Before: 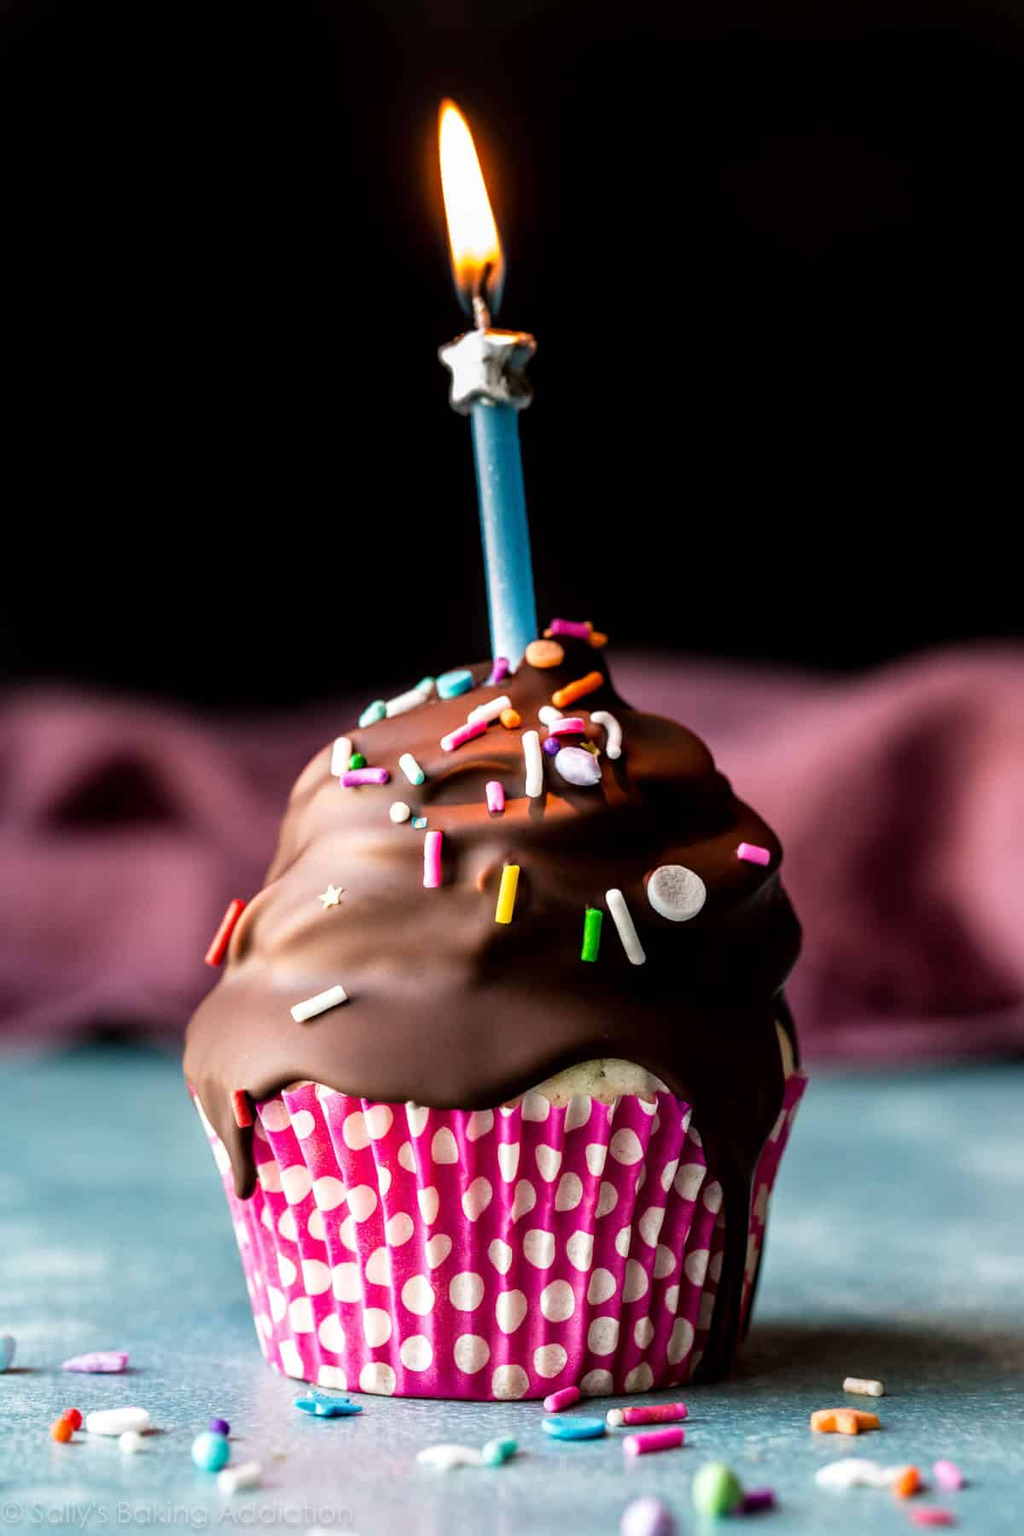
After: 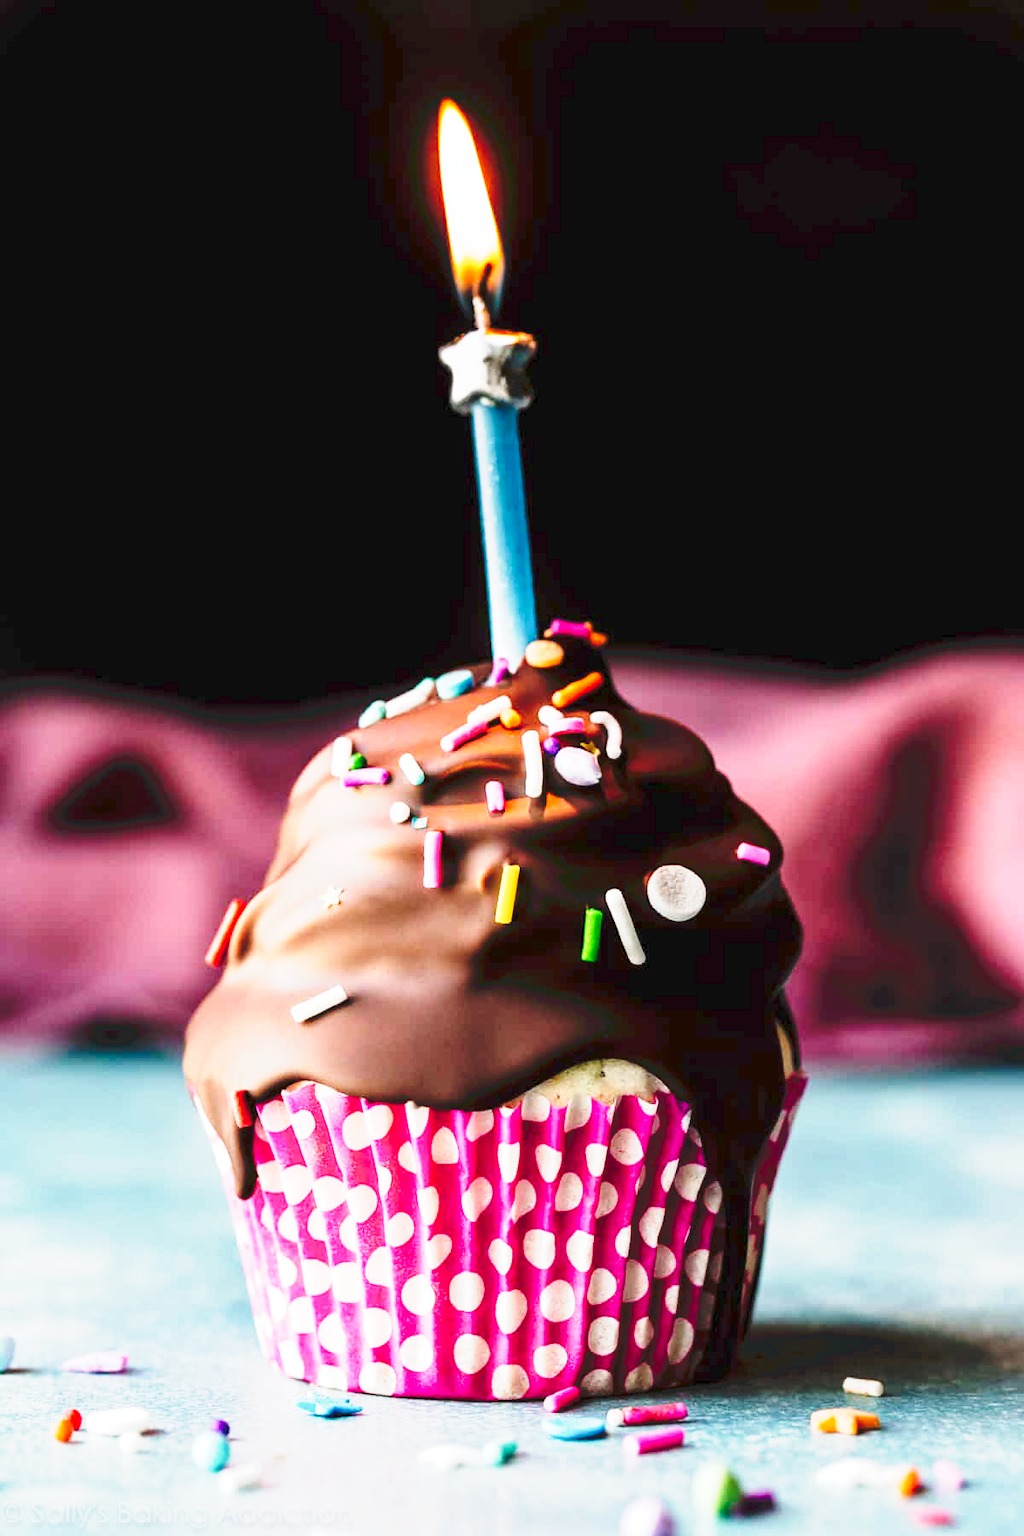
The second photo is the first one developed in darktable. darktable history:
exposure: compensate highlight preservation false
tone curve: curves: ch0 [(0, 0) (0.003, 0.037) (0.011, 0.061) (0.025, 0.104) (0.044, 0.145) (0.069, 0.145) (0.1, 0.127) (0.136, 0.175) (0.177, 0.207) (0.224, 0.252) (0.277, 0.341) (0.335, 0.446) (0.399, 0.554) (0.468, 0.658) (0.543, 0.757) (0.623, 0.843) (0.709, 0.919) (0.801, 0.958) (0.898, 0.975) (1, 1)], preserve colors none
